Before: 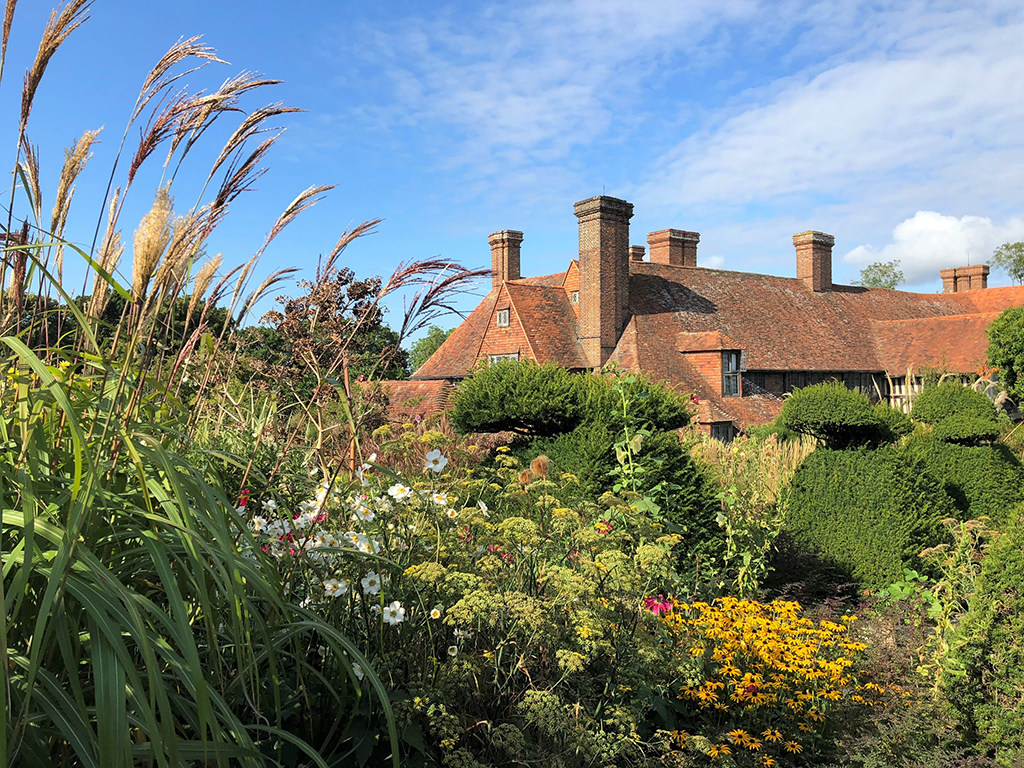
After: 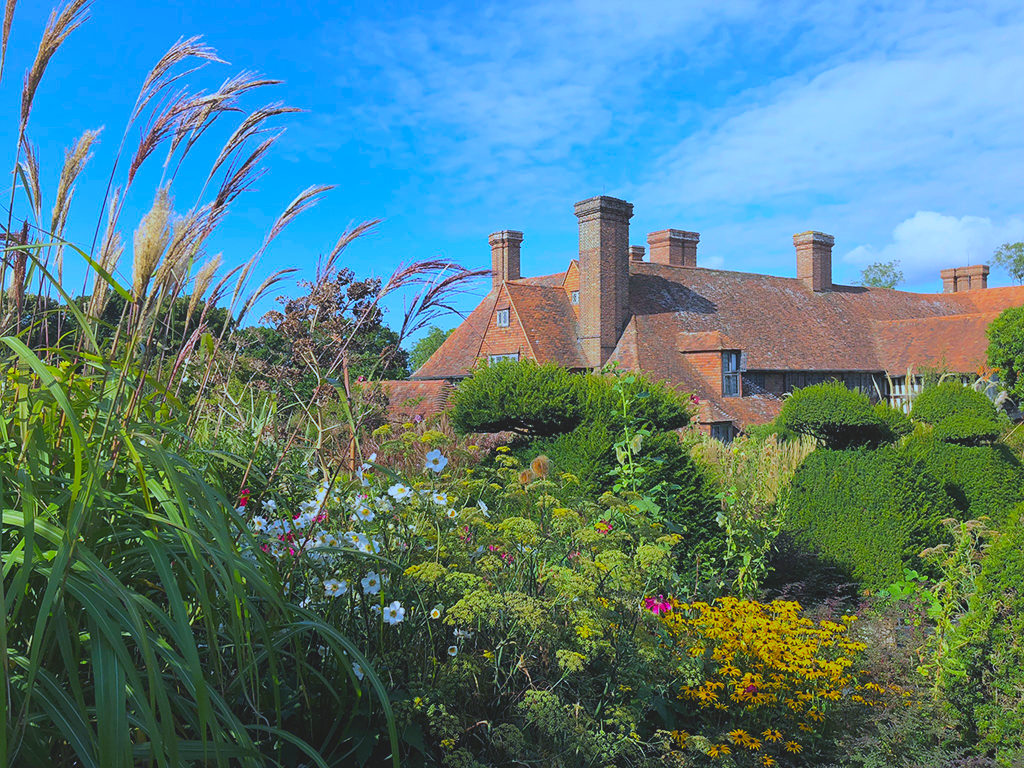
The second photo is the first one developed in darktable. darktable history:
white balance: red 0.871, blue 1.249
color balance rgb: perceptual saturation grading › global saturation 20%, global vibrance 20%
local contrast: detail 69%
